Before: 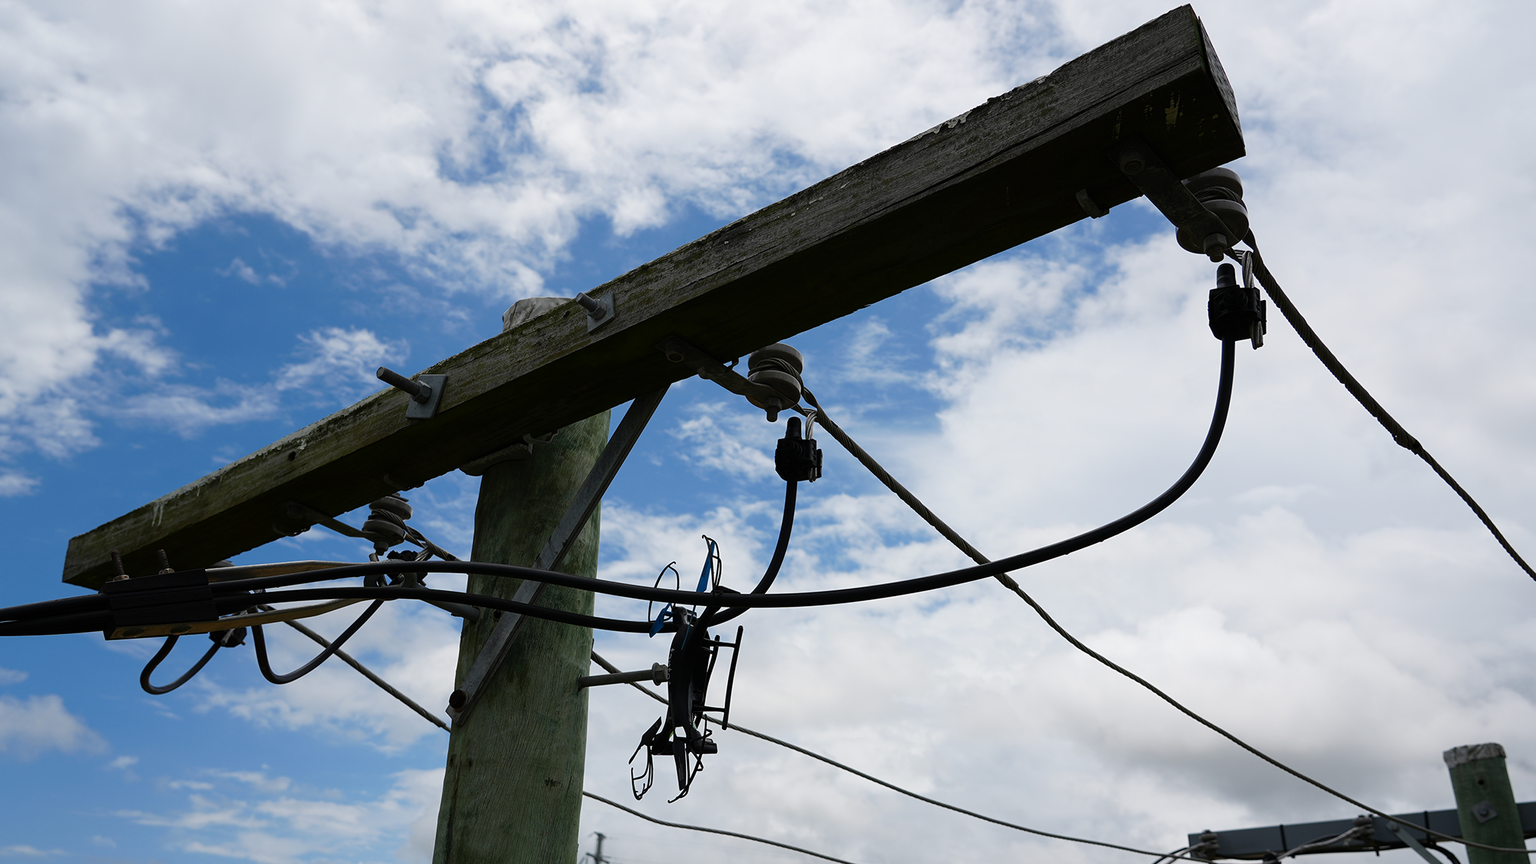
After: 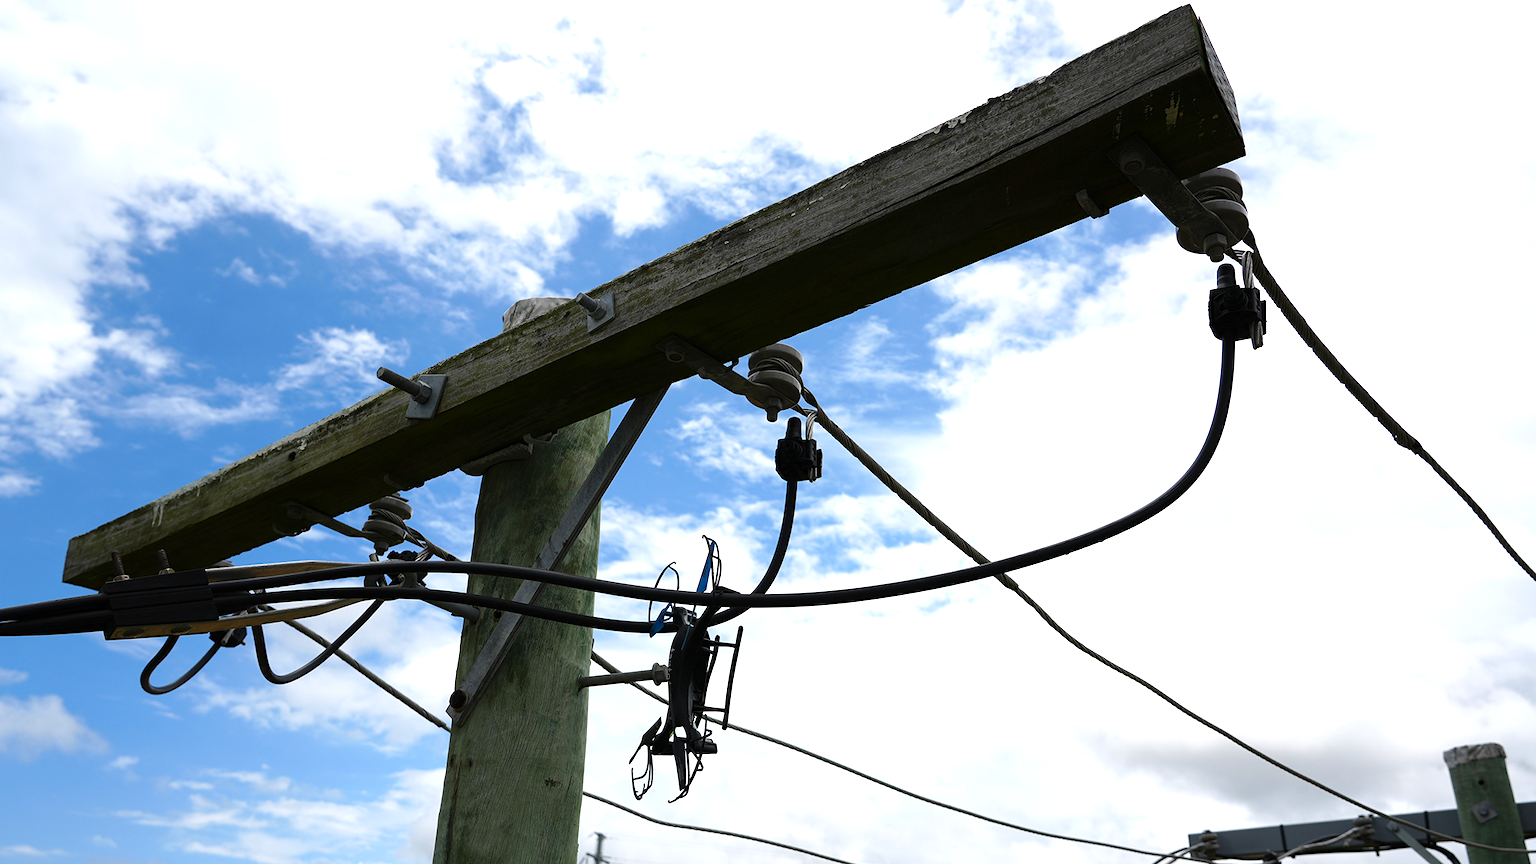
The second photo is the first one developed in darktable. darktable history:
exposure: exposure 0.779 EV, compensate exposure bias true, compensate highlight preservation false
